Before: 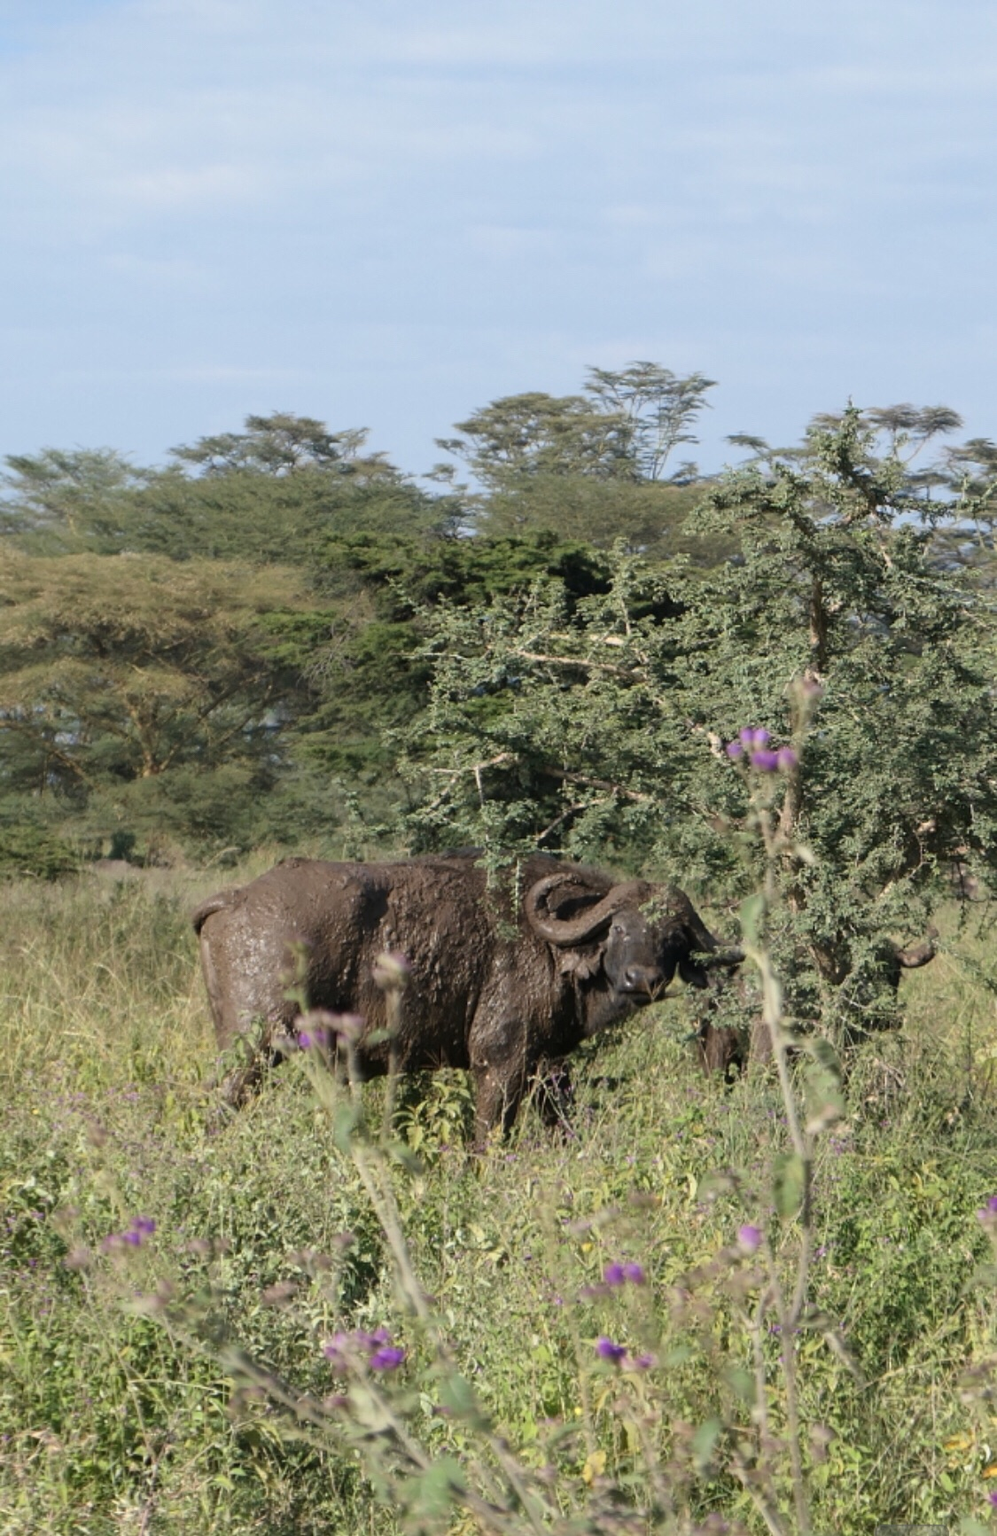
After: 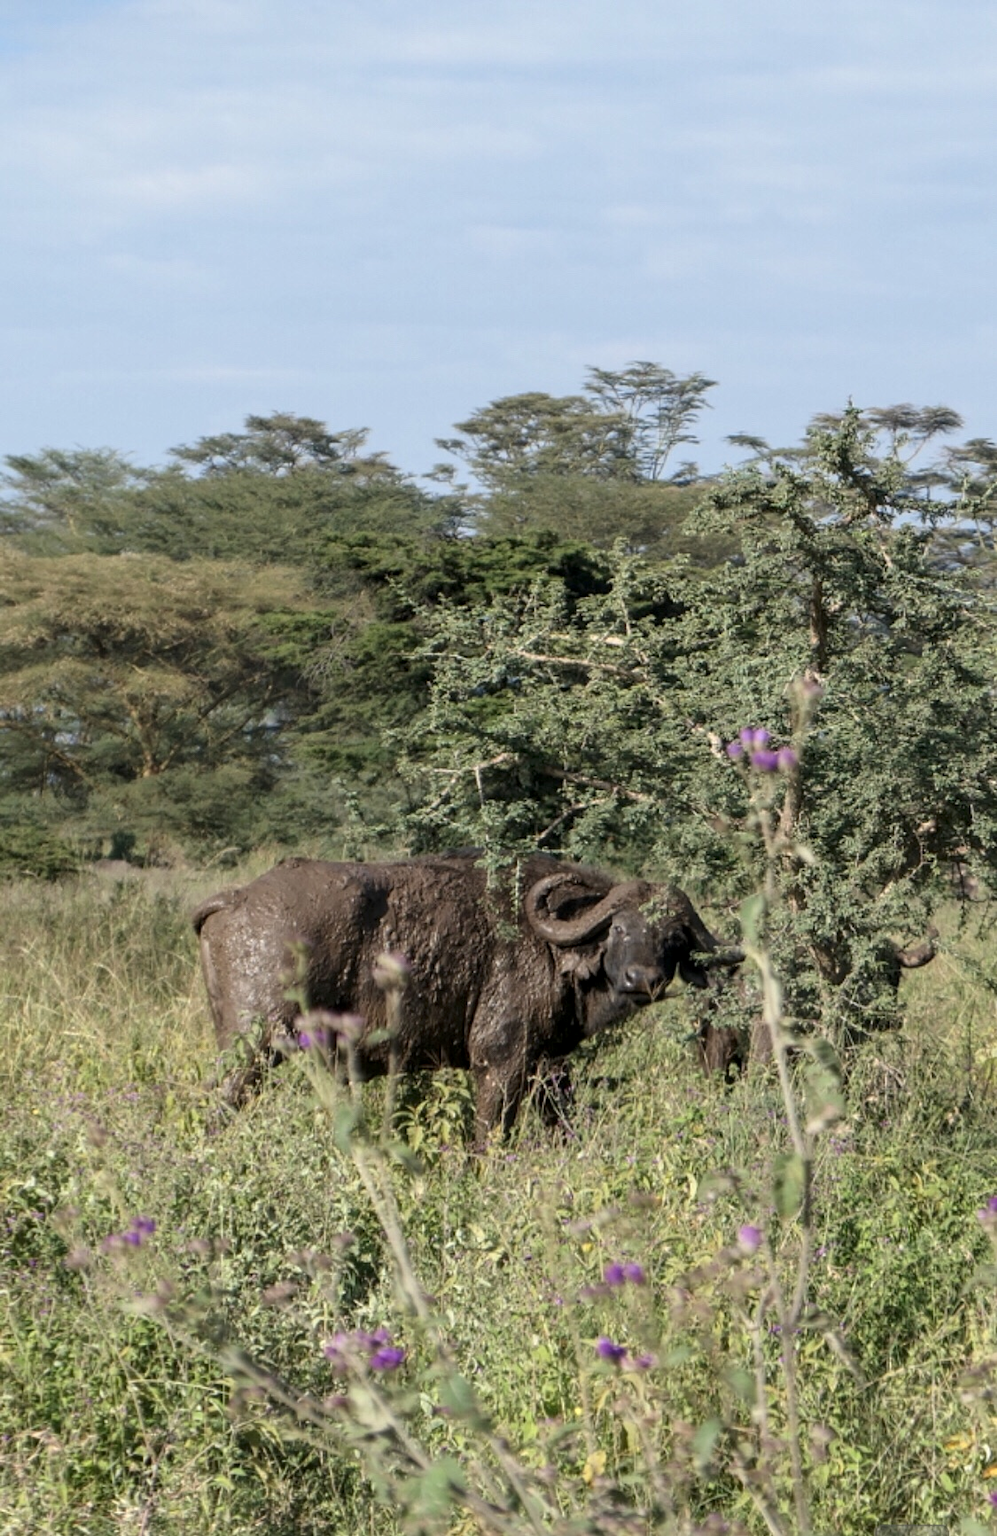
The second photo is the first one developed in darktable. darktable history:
local contrast: on, module defaults
color balance rgb: linear chroma grading › global chroma 1.5%, linear chroma grading › mid-tones -1%, perceptual saturation grading › global saturation -3%, perceptual saturation grading › shadows -2%
